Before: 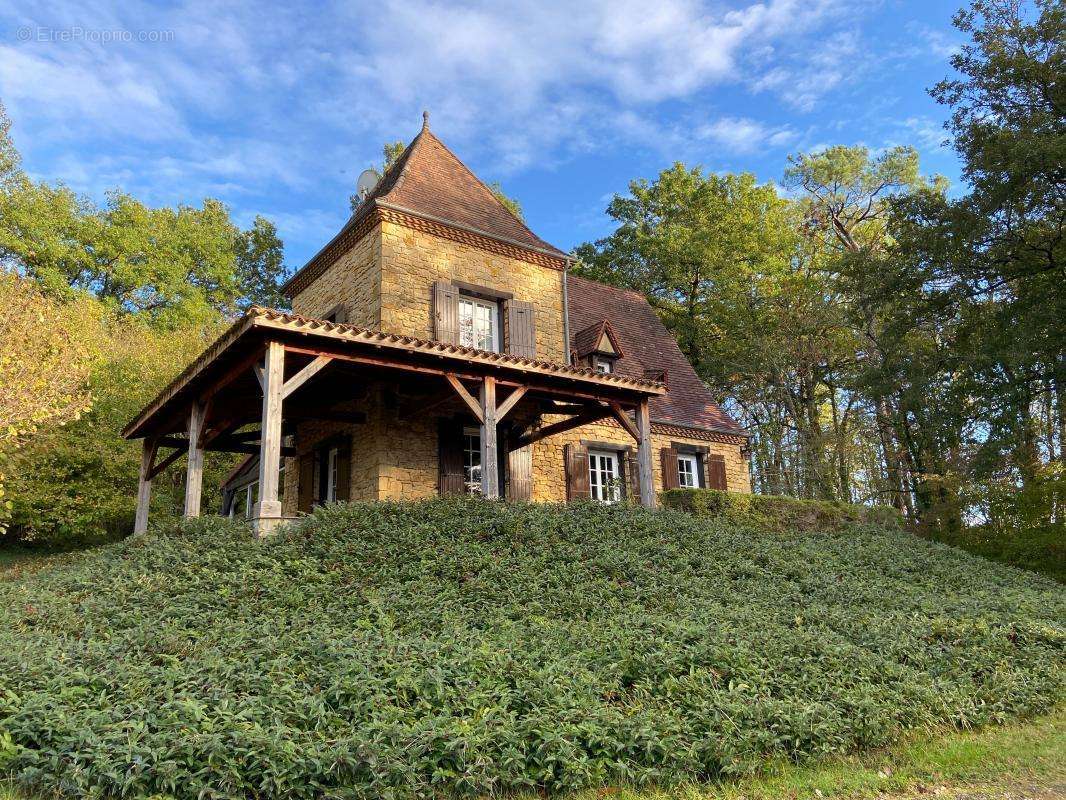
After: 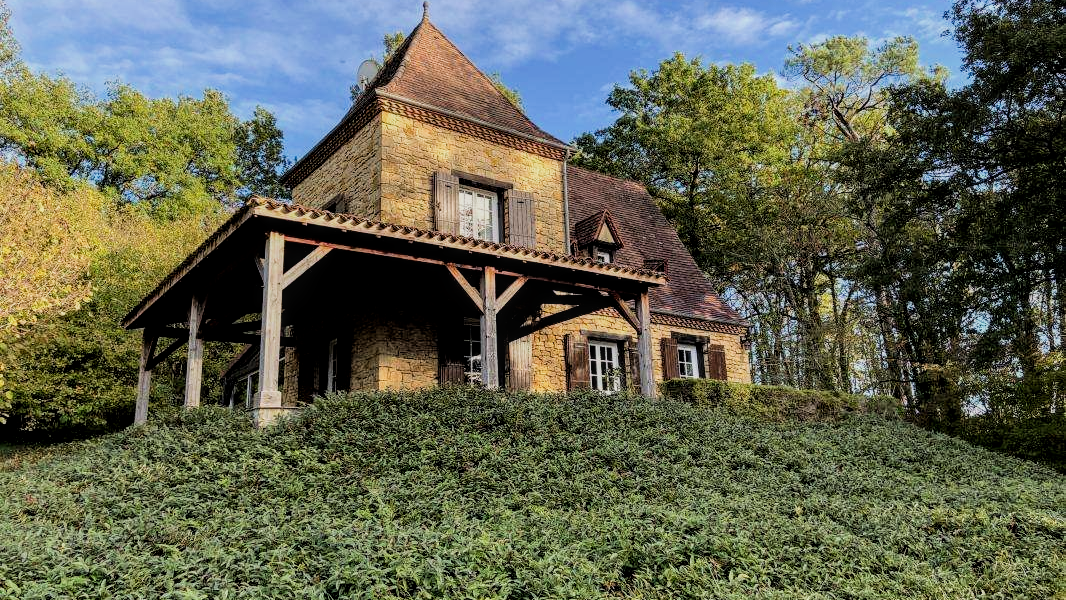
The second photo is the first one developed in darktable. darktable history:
local contrast: on, module defaults
crop: top 13.819%, bottom 11.169%
filmic rgb: black relative exposure -5 EV, hardness 2.88, contrast 1.3, highlights saturation mix -10%
